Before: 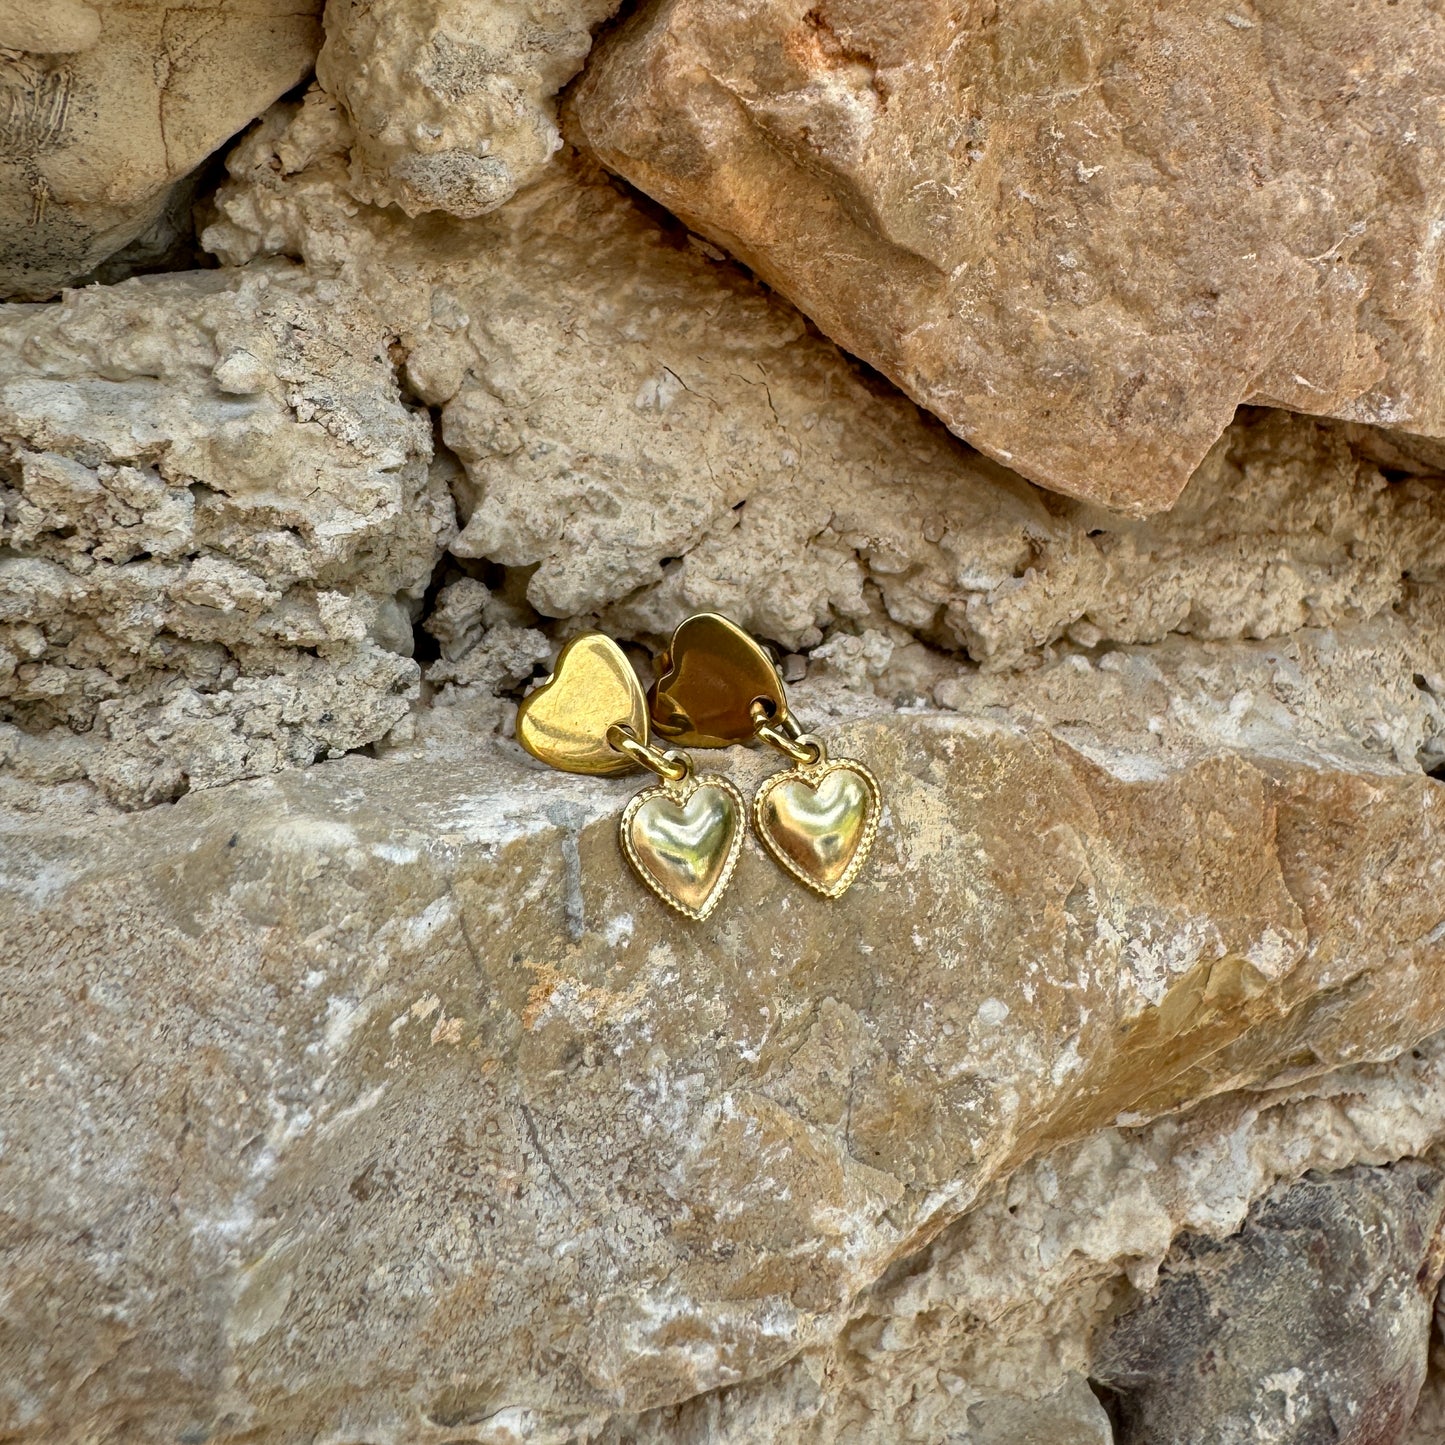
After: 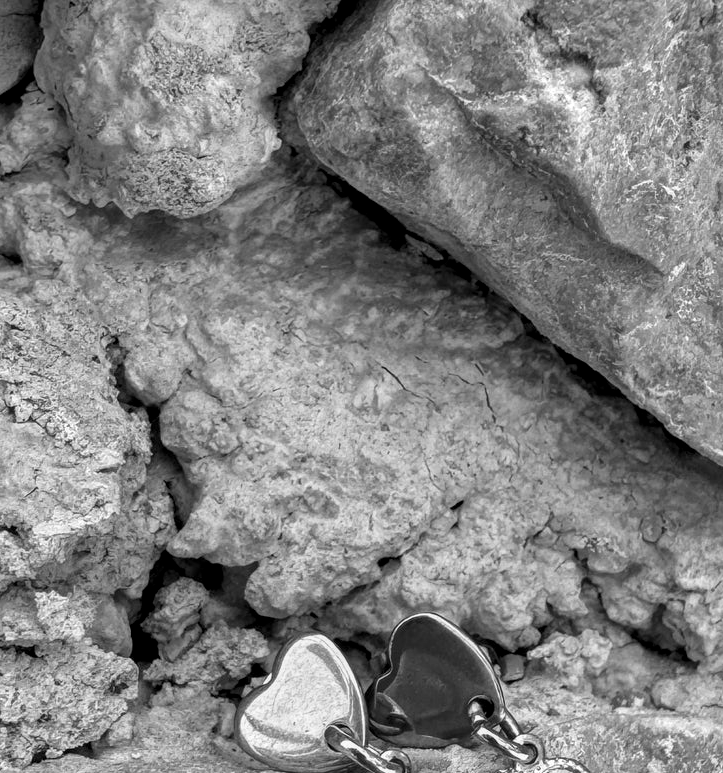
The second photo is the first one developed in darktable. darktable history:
crop: left 19.556%, right 30.401%, bottom 46.458%
monochrome: on, module defaults
local contrast: on, module defaults
